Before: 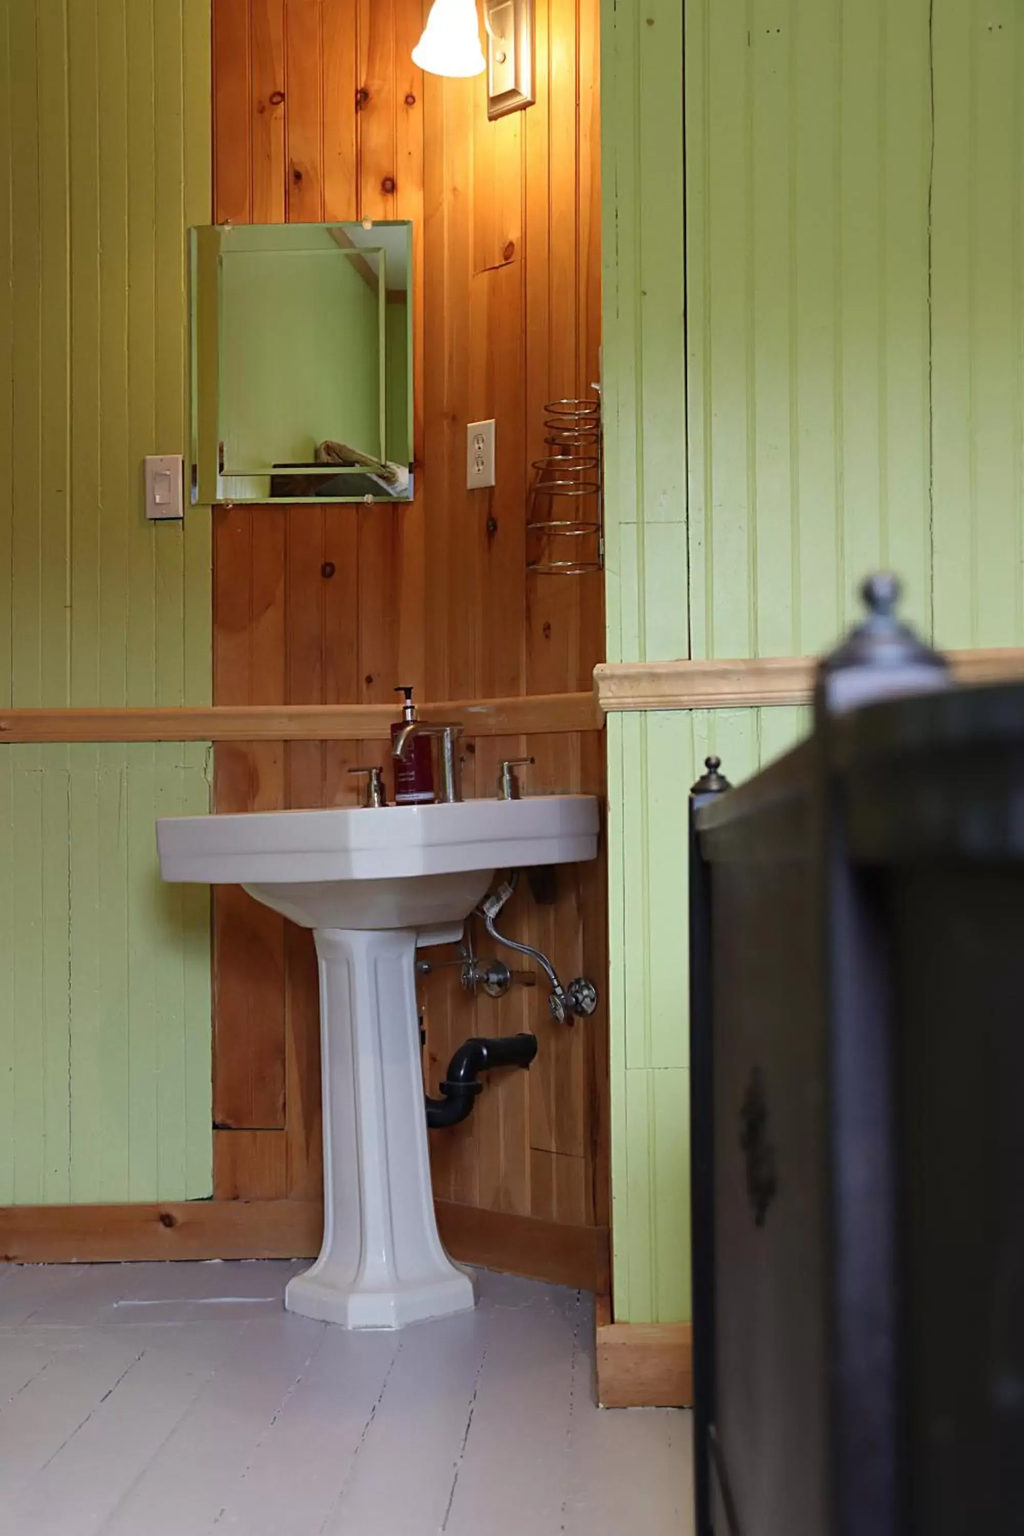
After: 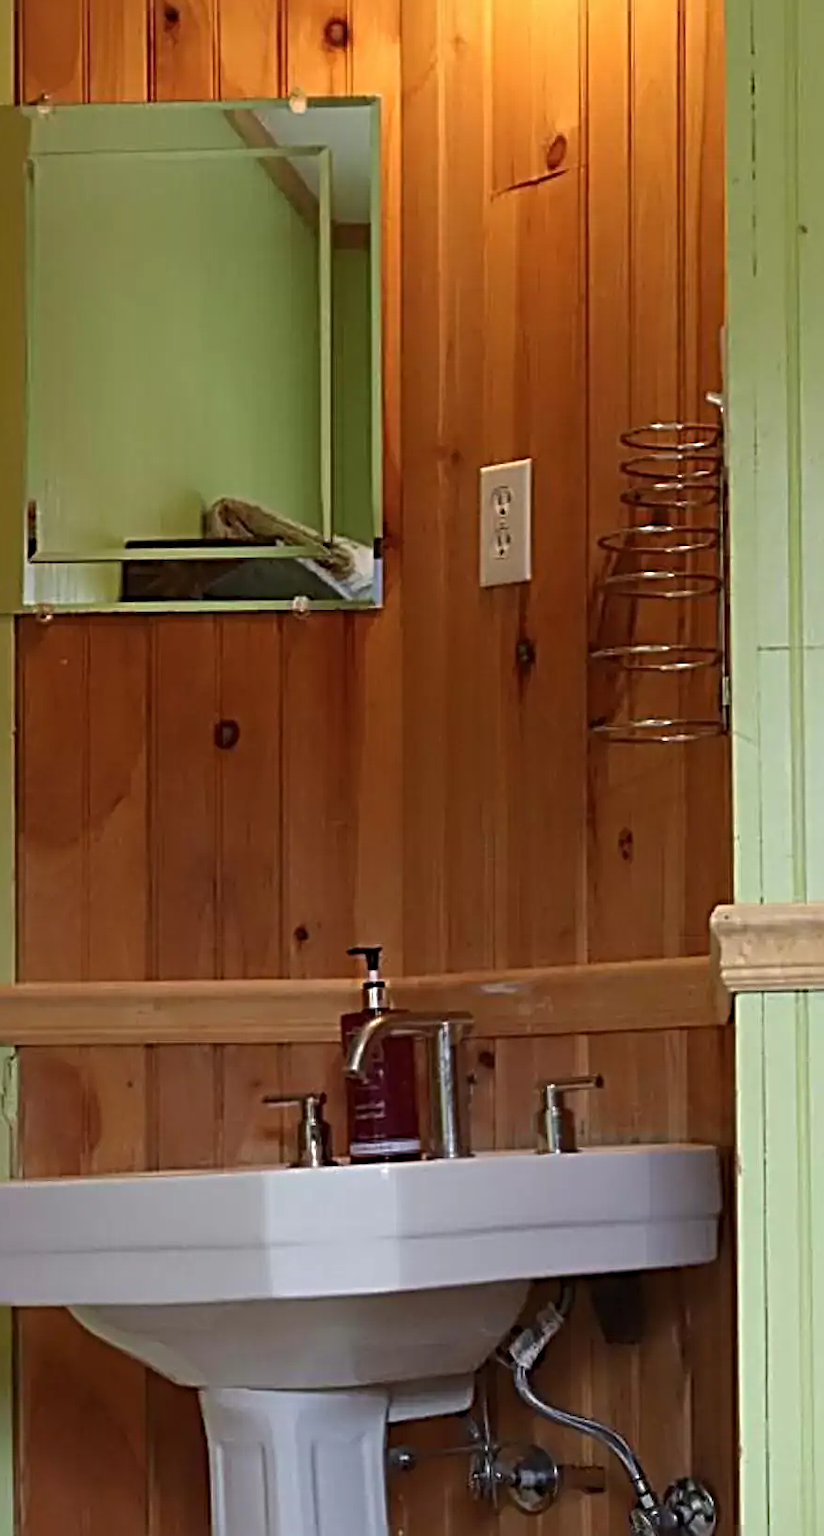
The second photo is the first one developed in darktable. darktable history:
crop: left 19.906%, top 10.903%, right 35.938%, bottom 34.254%
sharpen: radius 4.869
